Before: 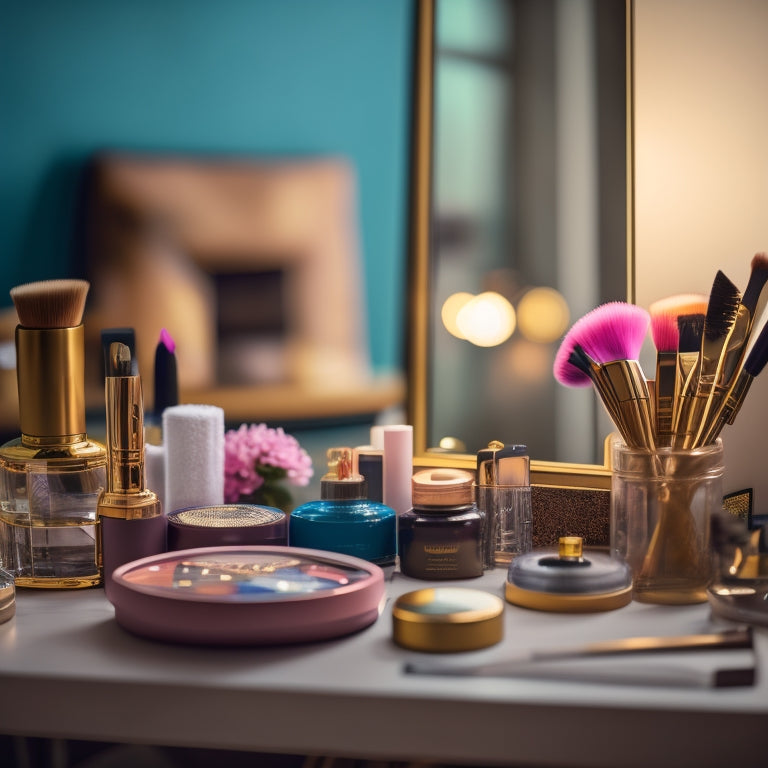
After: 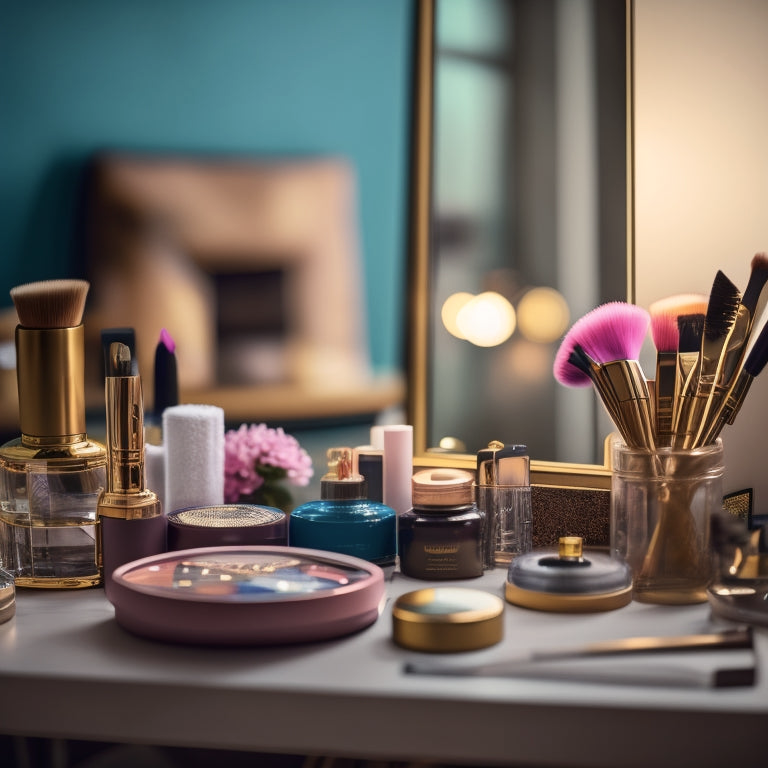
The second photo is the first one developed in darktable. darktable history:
contrast brightness saturation: contrast 0.112, saturation -0.165
